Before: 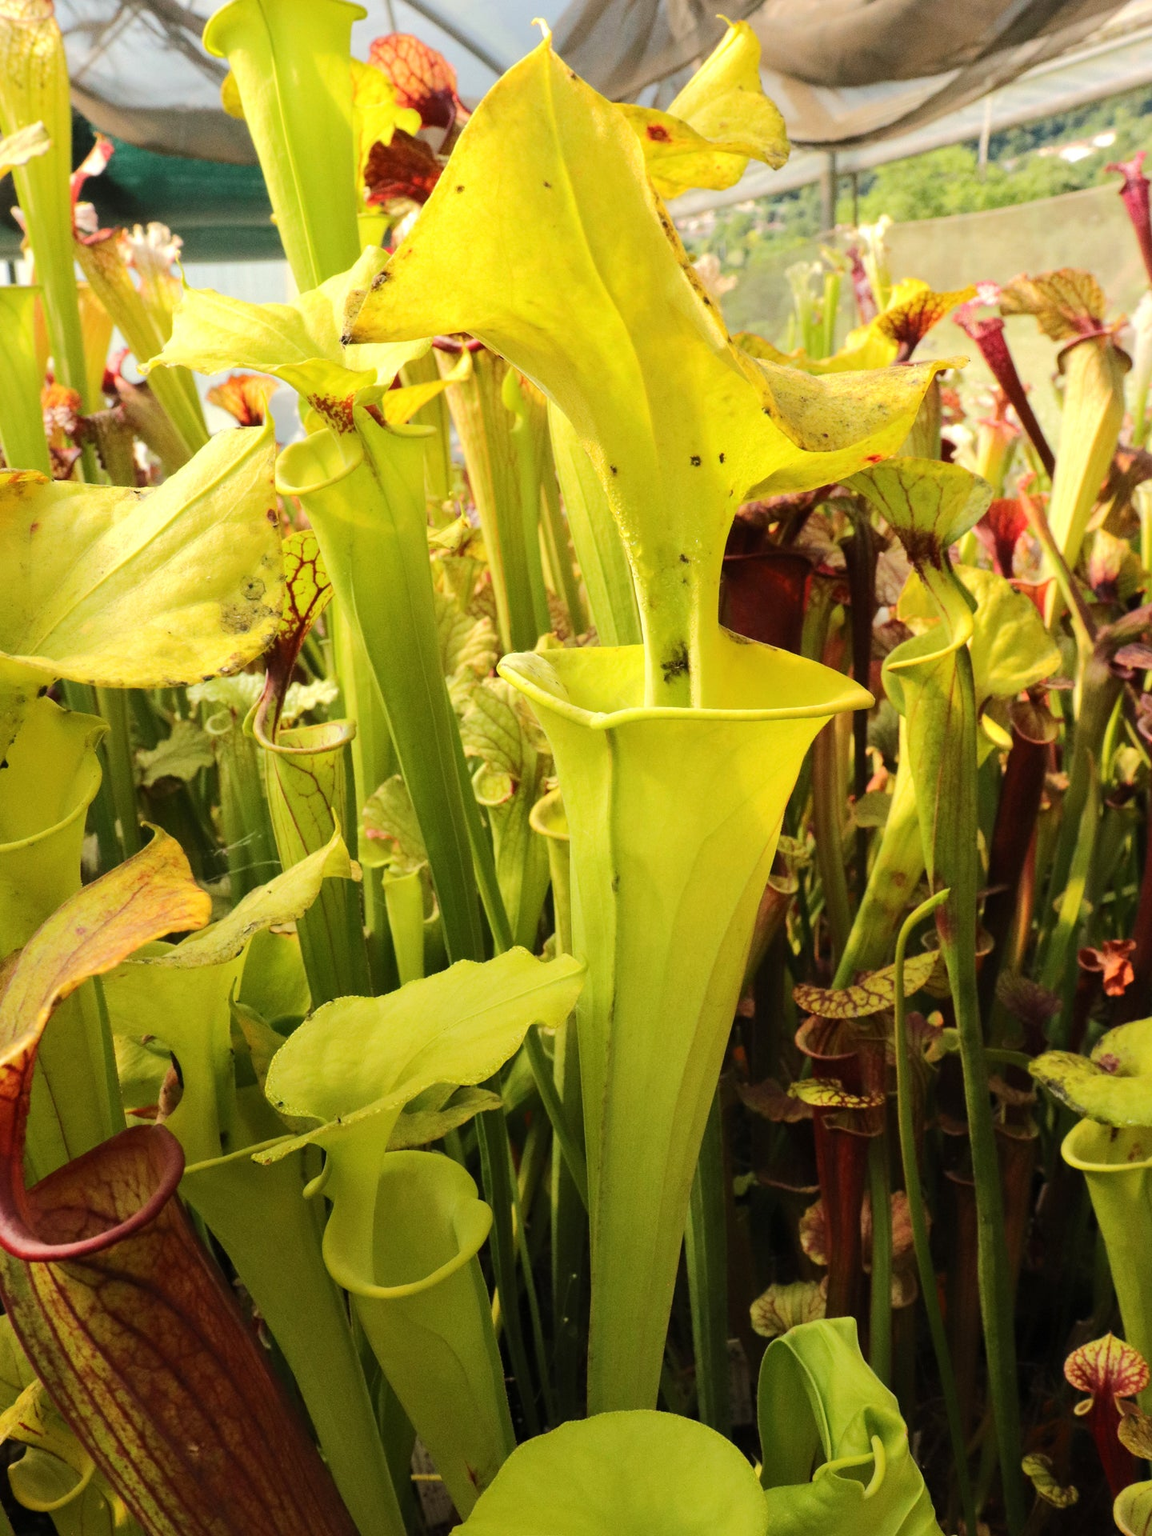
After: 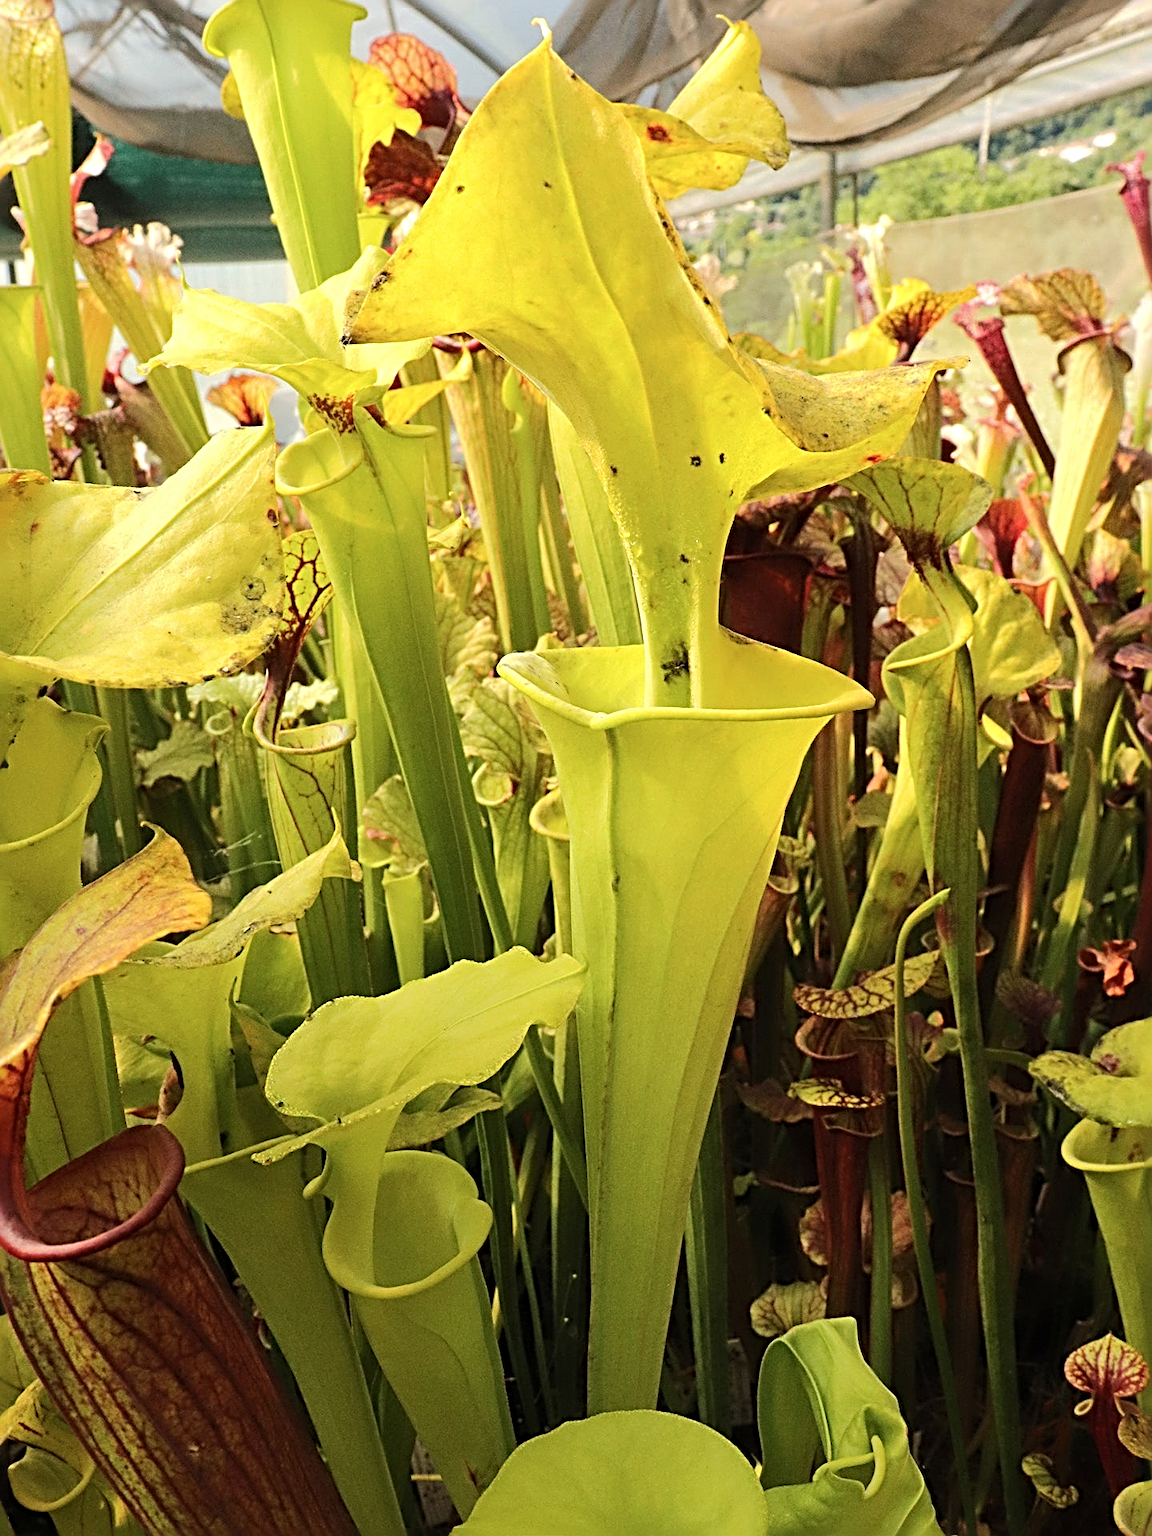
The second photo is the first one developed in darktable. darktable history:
contrast brightness saturation: saturation -0.081
sharpen: radius 3.694, amount 0.917
